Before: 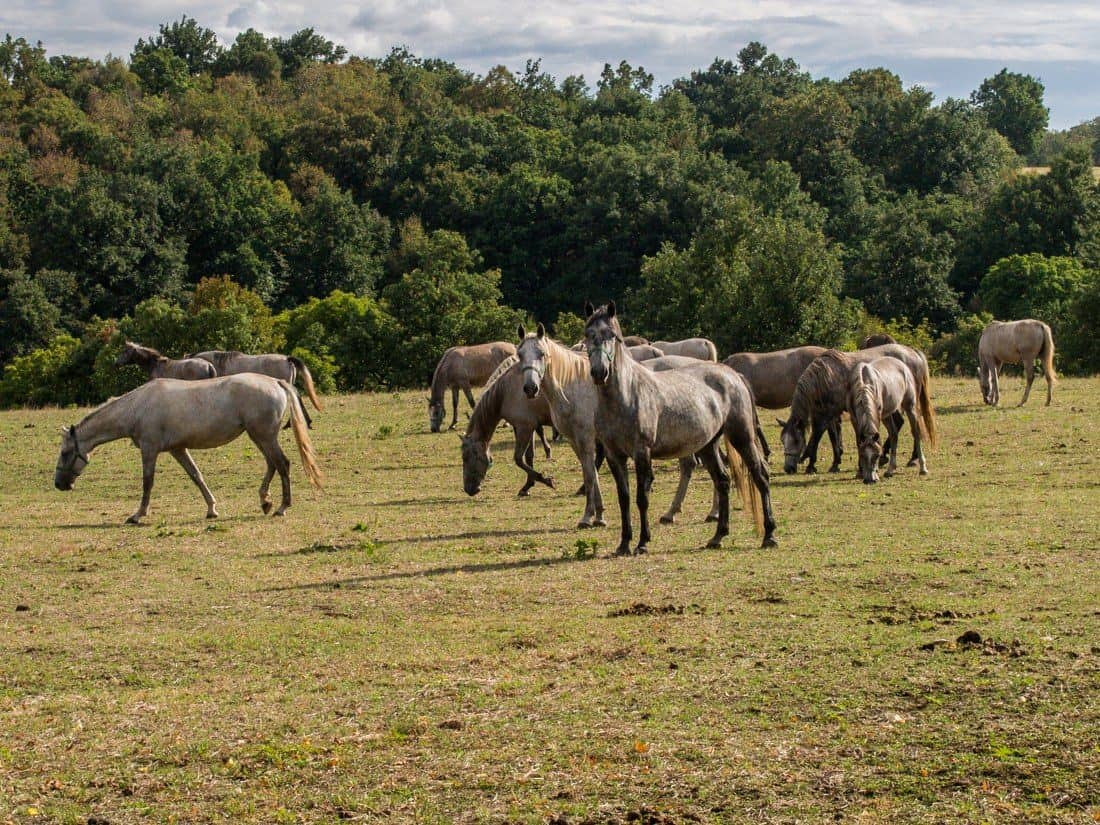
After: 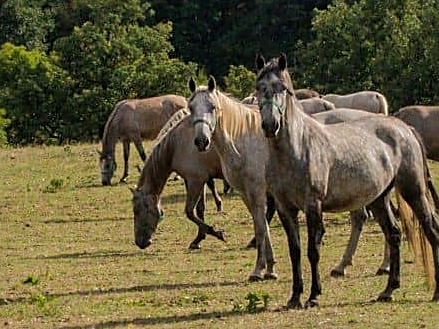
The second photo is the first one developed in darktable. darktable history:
crop: left 30%, top 30%, right 30%, bottom 30%
exposure: compensate highlight preservation false
shadows and highlights: shadows 30
sharpen: on, module defaults
